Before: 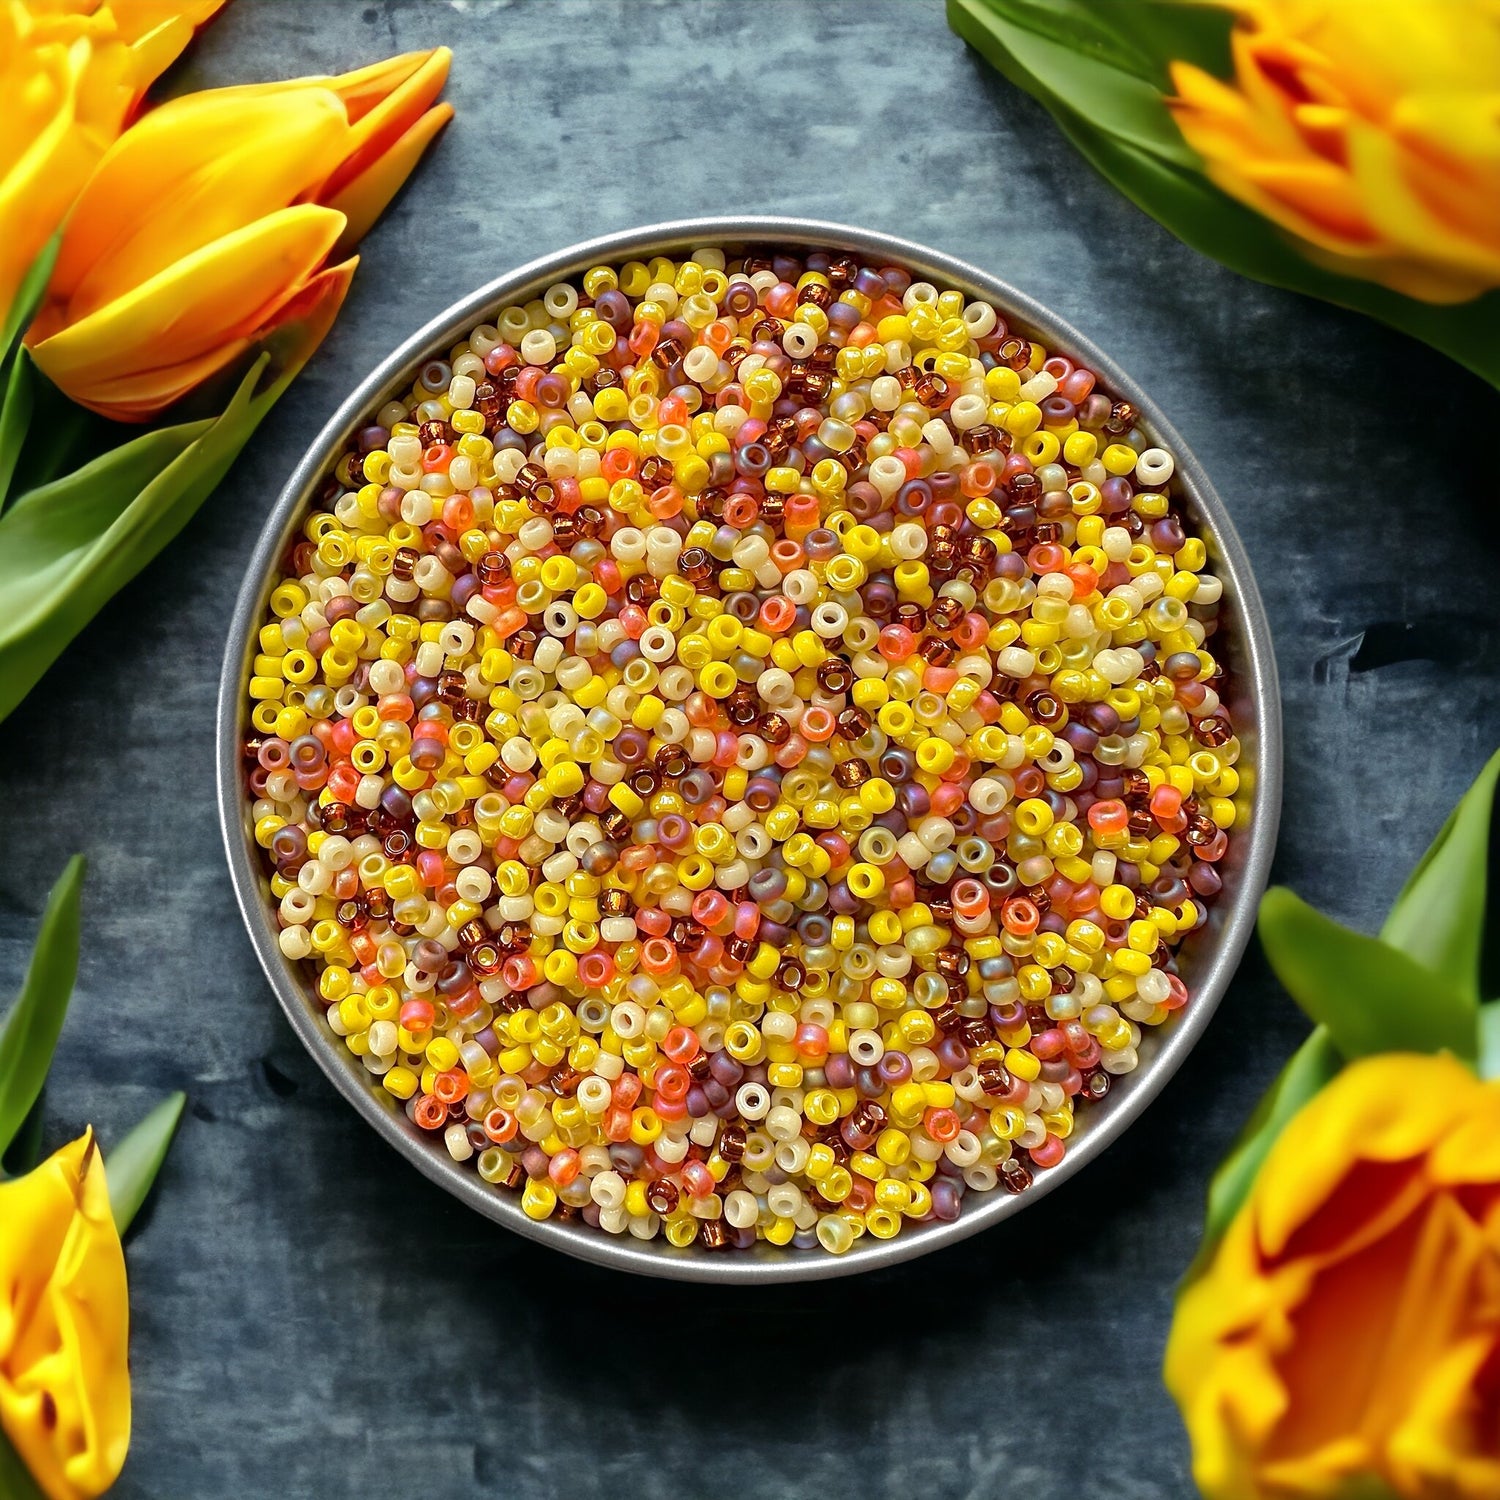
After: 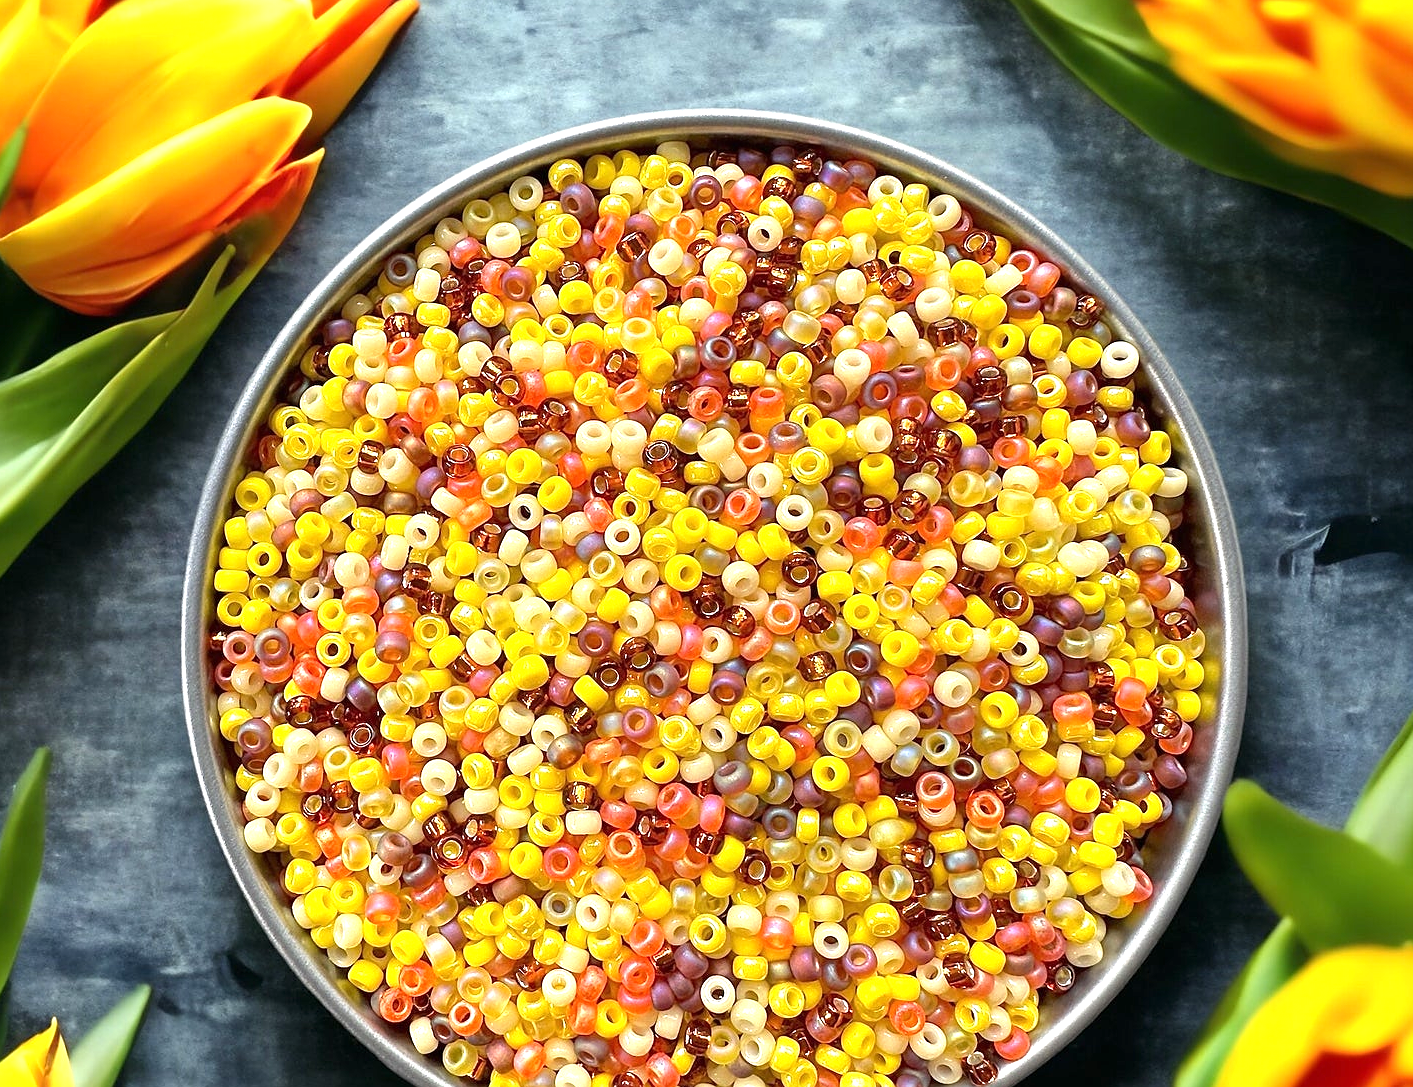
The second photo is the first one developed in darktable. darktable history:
exposure: black level correction 0, exposure 0.697 EV, compensate highlight preservation false
sharpen: radius 1.033
crop: left 2.369%, top 7.189%, right 3.41%, bottom 20.295%
